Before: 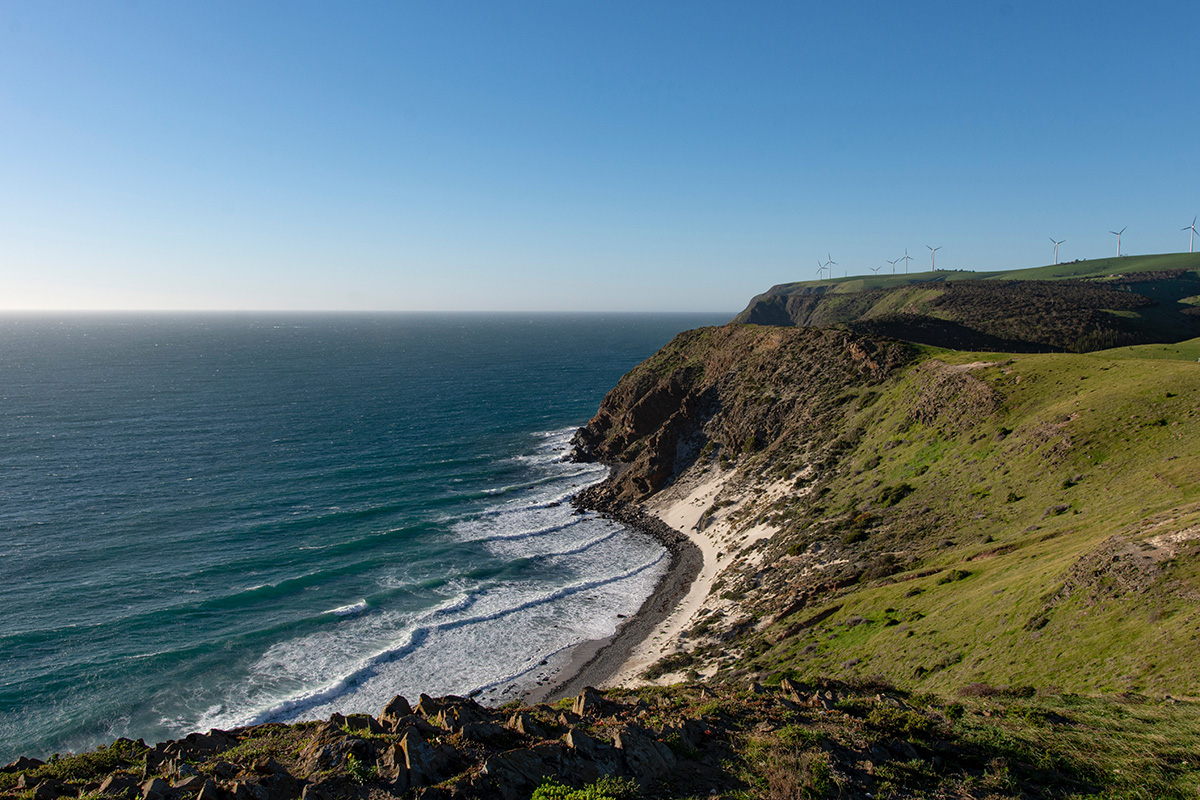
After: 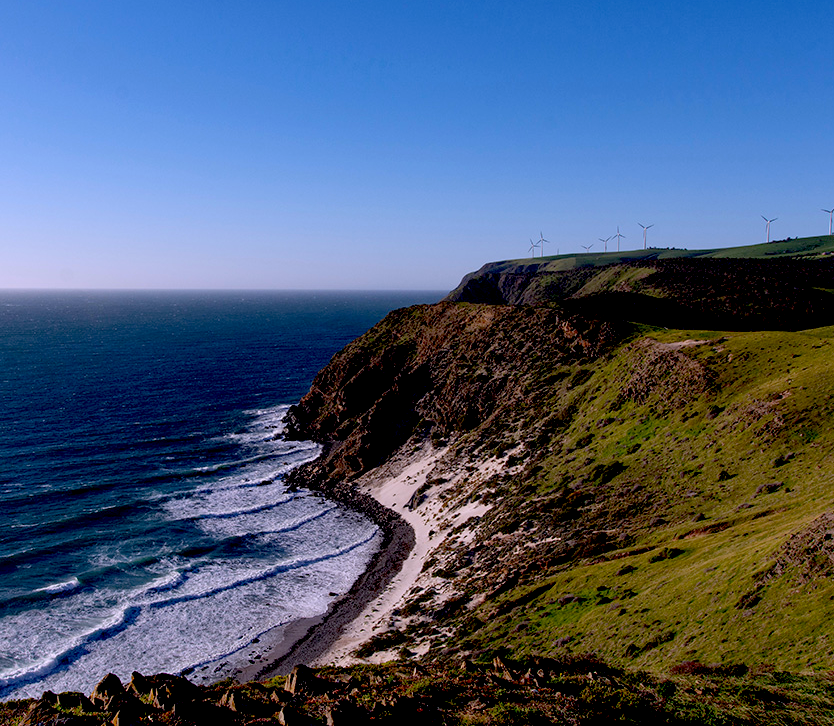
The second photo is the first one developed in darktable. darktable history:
white balance: red 1.042, blue 1.17
exposure: black level correction 0.046, exposure -0.228 EV, compensate highlight preservation false
crop and rotate: left 24.034%, top 2.838%, right 6.406%, bottom 6.299%
